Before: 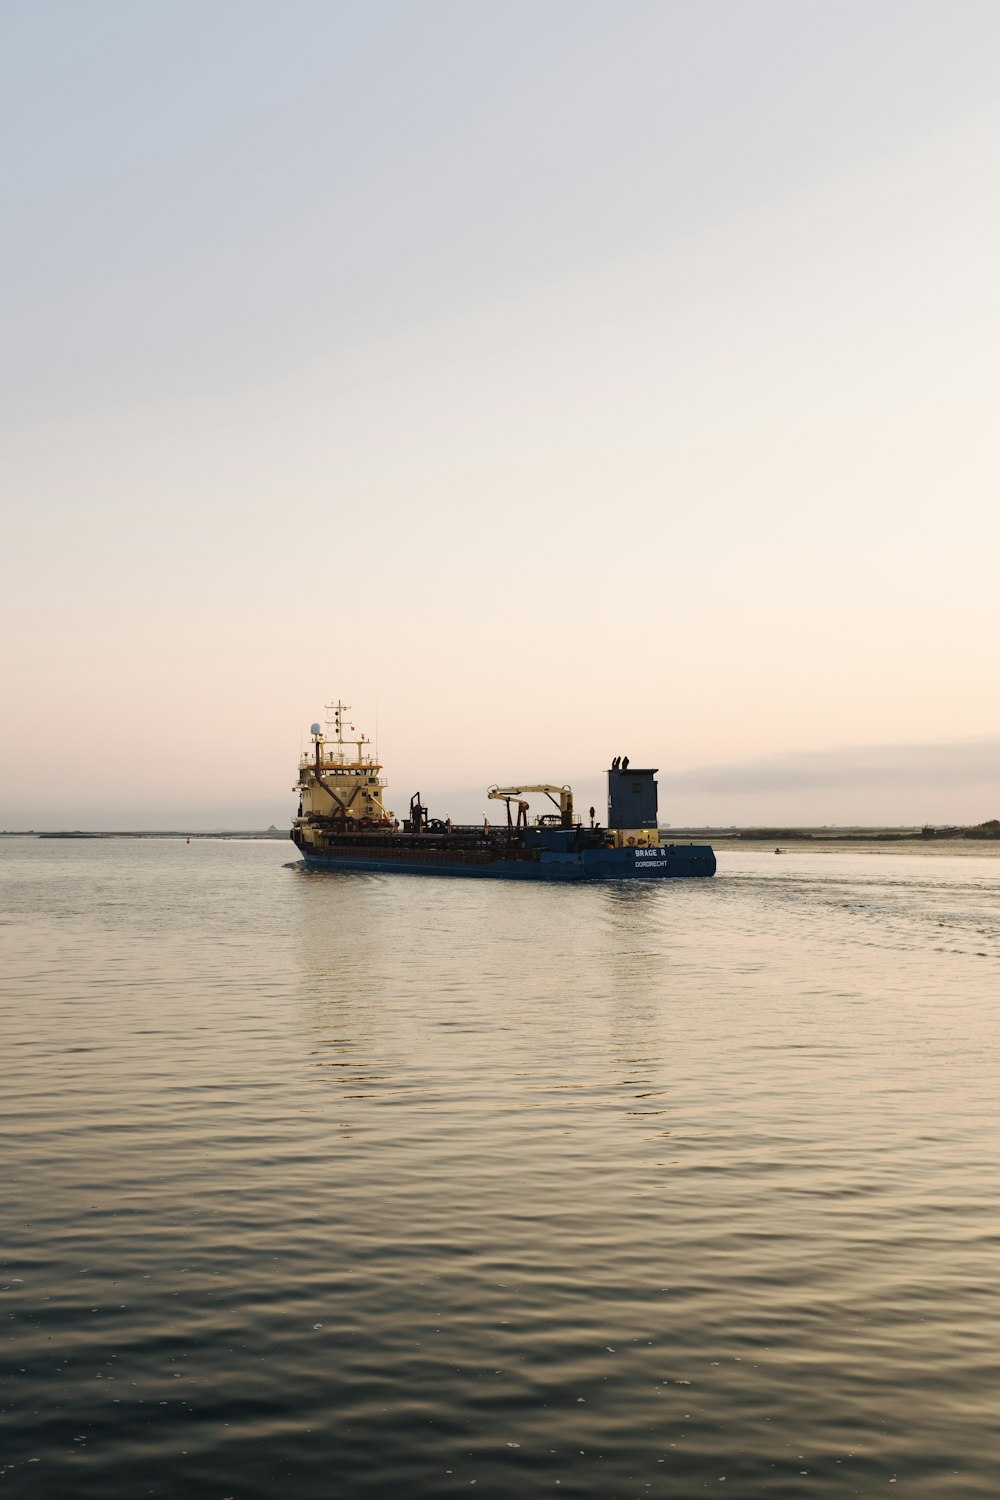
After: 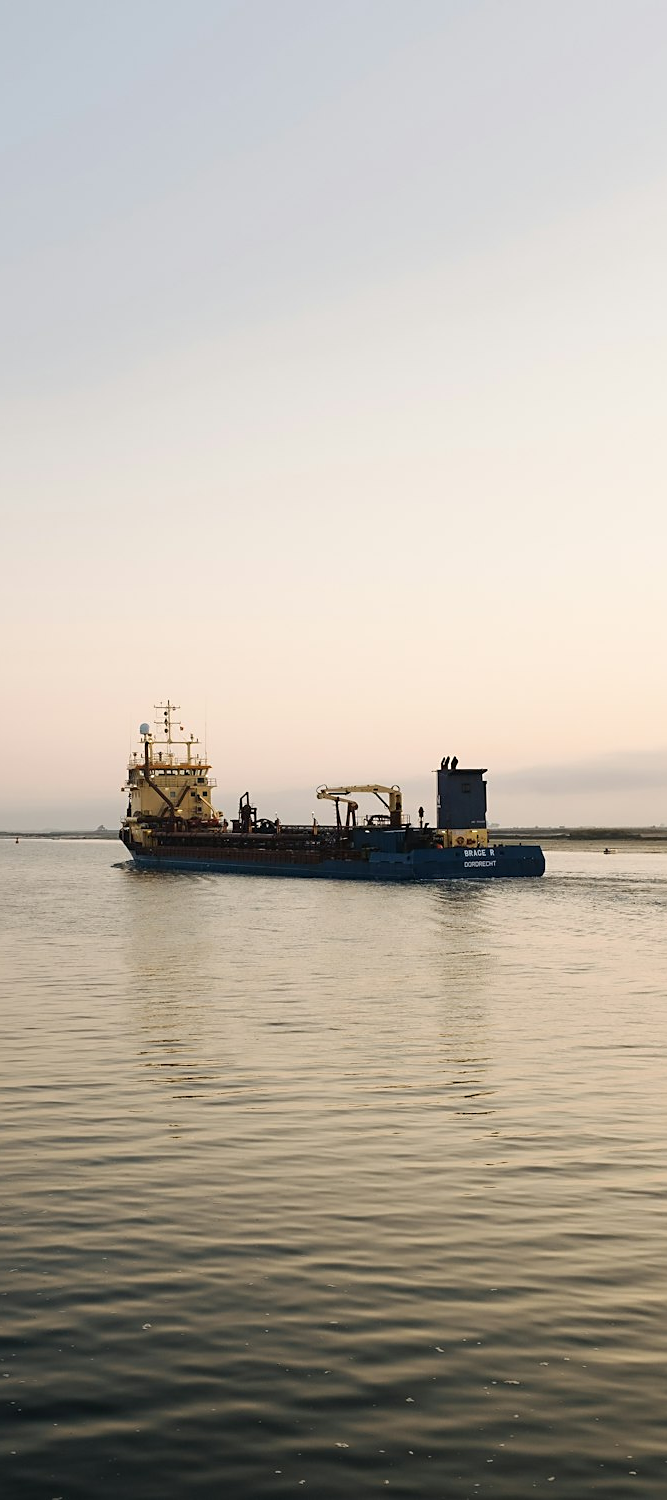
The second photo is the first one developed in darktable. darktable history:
crop: left 17.128%, right 16.113%
sharpen: radius 1.813, amount 0.398, threshold 1.361
